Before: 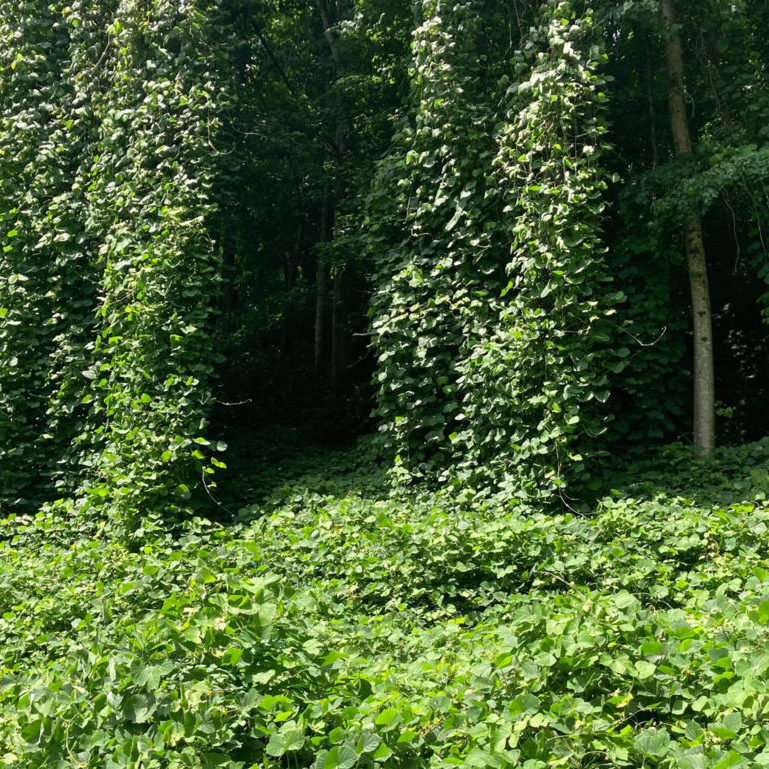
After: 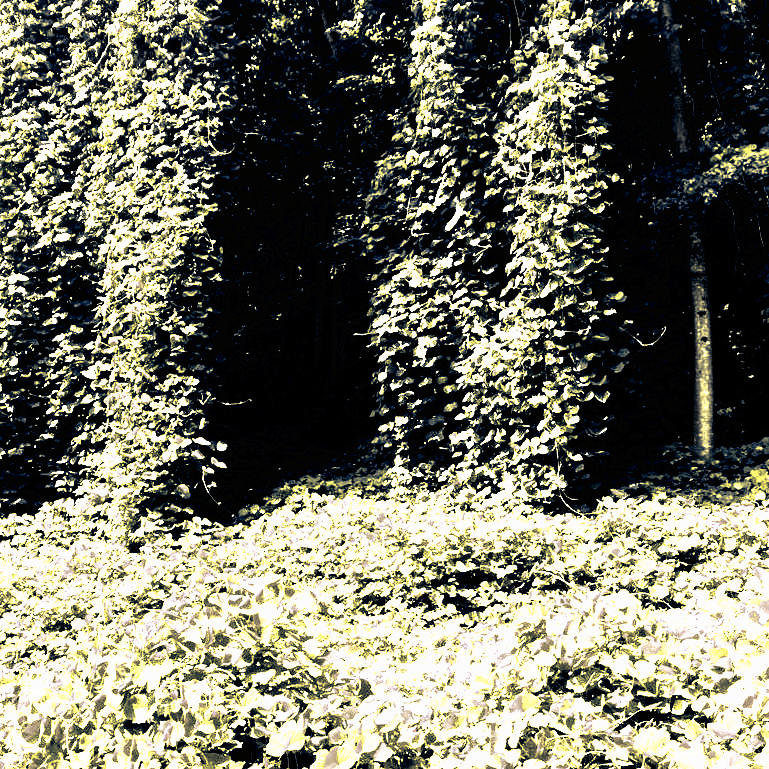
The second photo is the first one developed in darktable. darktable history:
tone curve: curves: ch0 [(0, 0) (0.003, 0.01) (0.011, 0.011) (0.025, 0.008) (0.044, 0.007) (0.069, 0.006) (0.1, 0.005) (0.136, 0.015) (0.177, 0.094) (0.224, 0.241) (0.277, 0.369) (0.335, 0.5) (0.399, 0.648) (0.468, 0.811) (0.543, 0.975) (0.623, 0.989) (0.709, 0.989) (0.801, 0.99) (0.898, 0.99) (1, 1)], preserve colors none
color look up table: target L [98.62, 100, 68.49, 69.52, 70.03, 96.54, 54.65, 70.62, 97.06, 97.02, 38.68, 28.72, 21.38, 0.194, 200.09, 100.34, 99.11, 68.49, 96.54, 100, 90.73, 97.19, 43.84, 23.27, 39.8, 46.6, 42.6, 29.96, 54.73, 100.34, 70.63, 69.98, 97.19, 31.56, 46.38, 38.15, 40.6, 43.19, 43.66, 17.92, 25.32, 13.89, 0.183, 12.87, 100, 55.12, 98.35, 64.85, 27.93], target a [-0.194, -0.097, -1.595, -1.27, 0.297, -2.838, -0.367, -2.577, -4.742, -4.943, -0.677, -1.169, -0.045, 0.069, 0, 0, -0.948, -1.595, -2.838, -0.097, -68.31, -0.264, 1.504, 4.409, 2.074, 0.614, 0.166, 1.104, -0.001, 0.001, -2.465, -0.067, -0.264, 5.388, -3.073, 1.278, 0.836, -0.121, -0.29, 3.292, -0.138, 0.707, 0, 0.493, -0.097, -0.158, -10.08, -37.19, -0.749], target b [2.414, 1.214, 23.03, 1.621, -1.061, 44.04, -0.12, 29, 72.61, 73.13, 3.166, 2.565, 1.043, -0.254, 0, 0, 0.739, 23.03, 44.04, 1.214, 63.9, 0.988, 3.559, 1.432, 4.012, 4.684, 4.864, 2.541, 0.01, -0.001, 27.14, 0.82, 0.988, 2.249, 4.426, 2.616, 3.983, 4.422, 2.762, 0.448, 1.997, 0.25, 0, 0.172, 1.214, 0.589, 78.05, 22.54, 2.161], num patches 49
